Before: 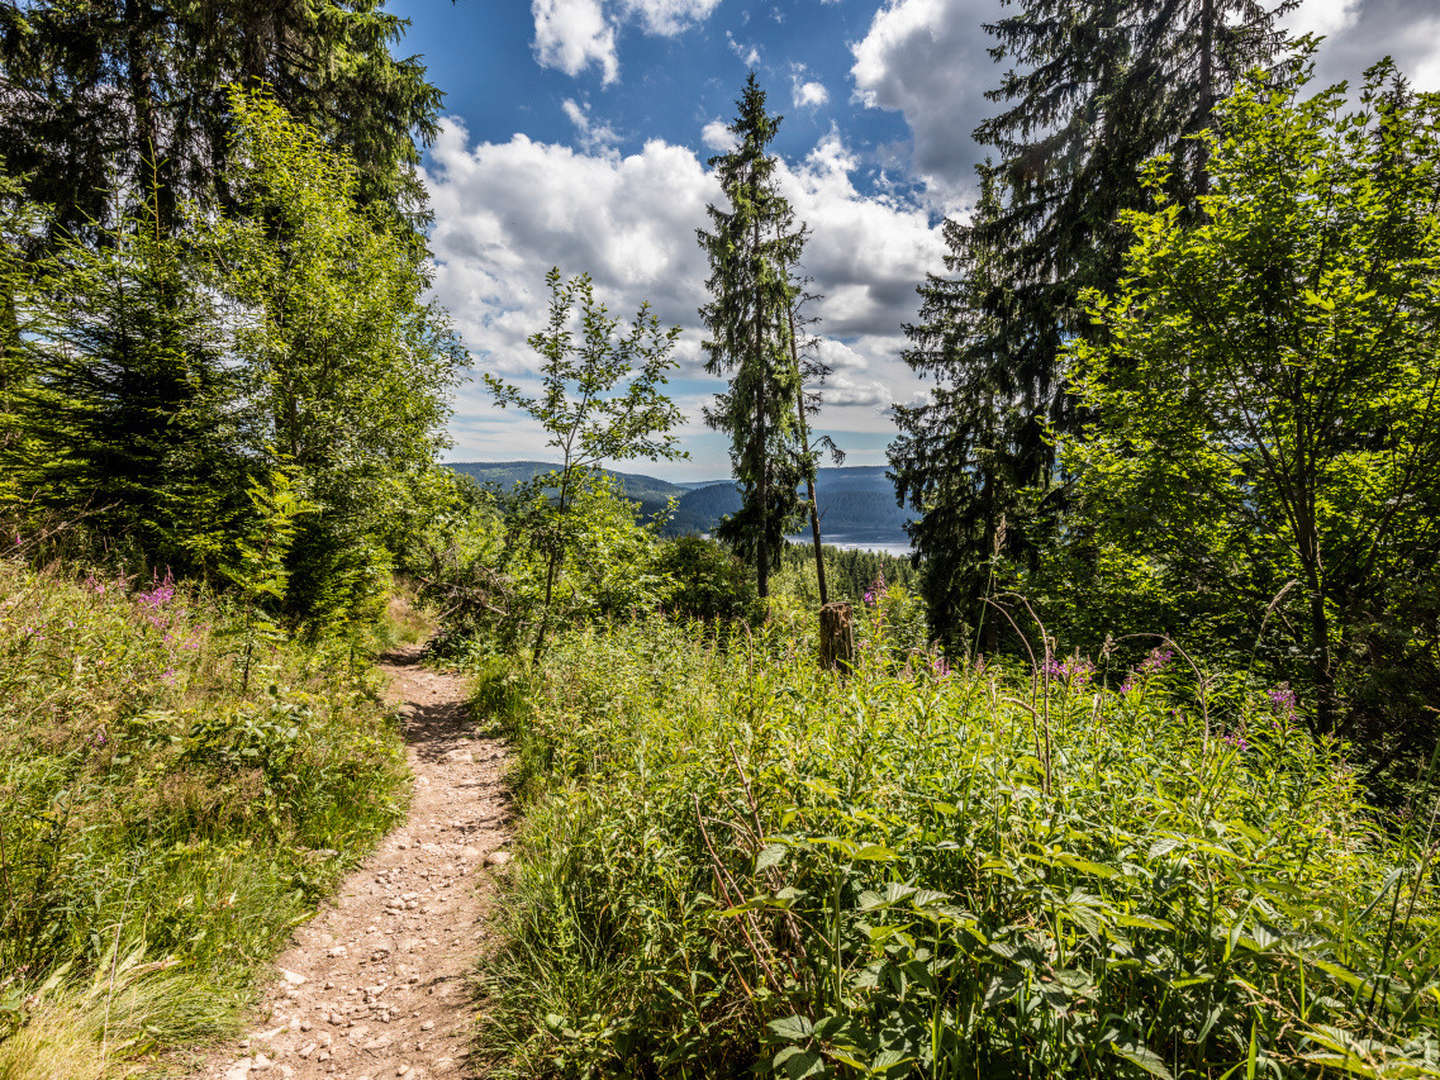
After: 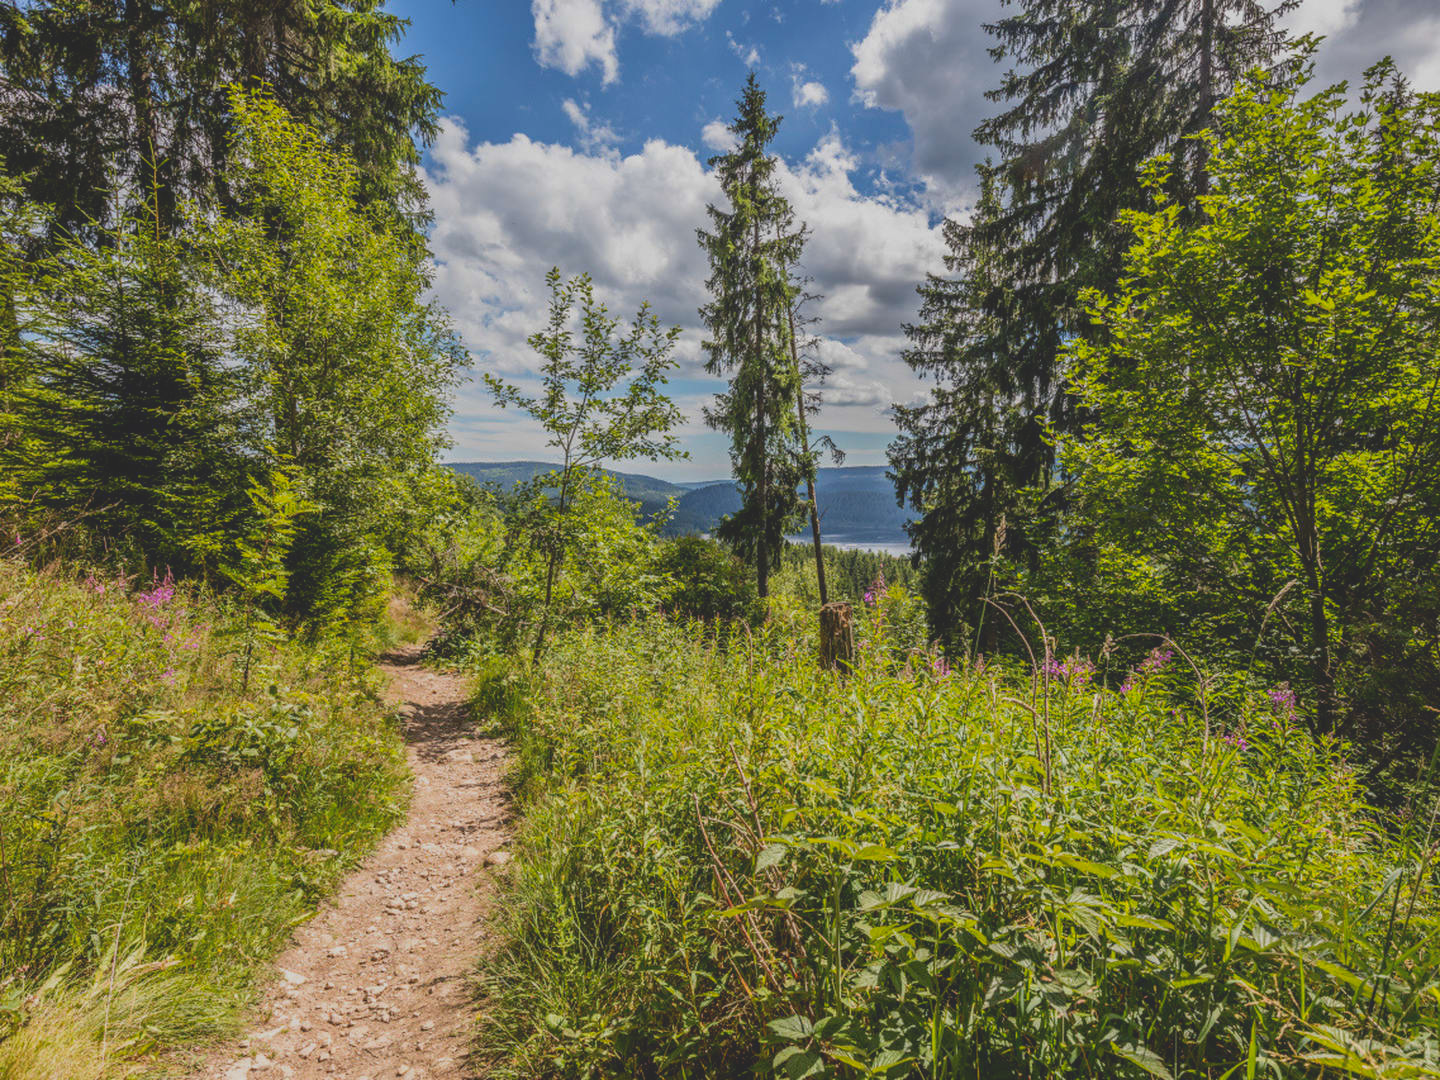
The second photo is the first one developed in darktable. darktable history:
contrast brightness saturation: contrast -0.3
